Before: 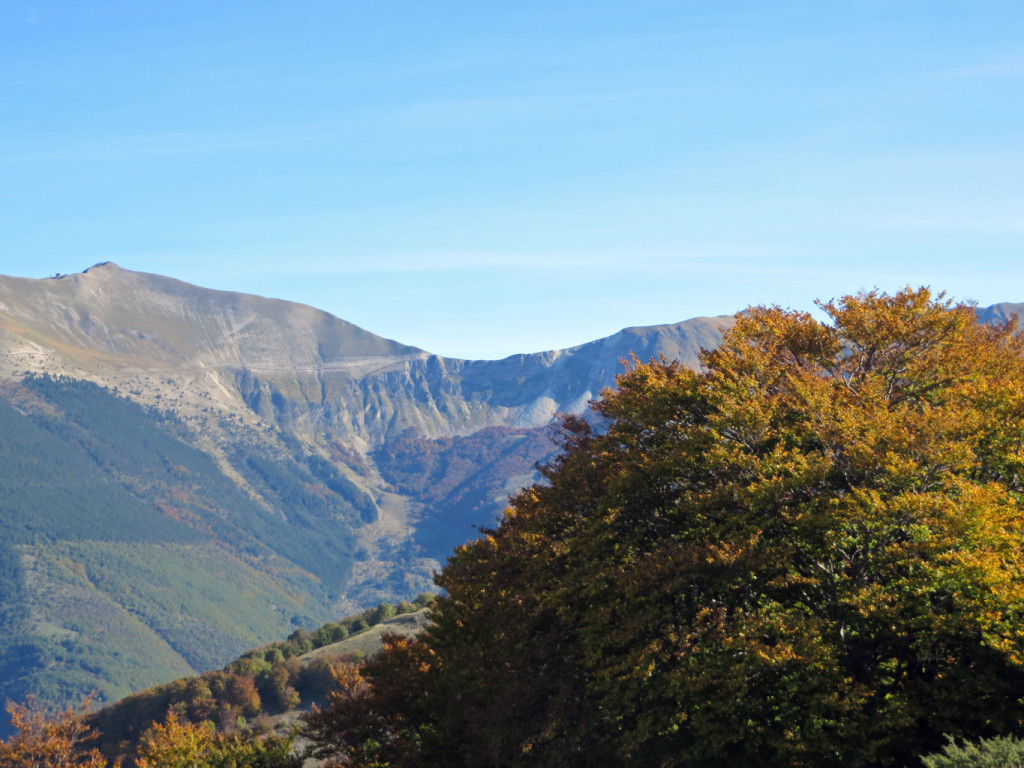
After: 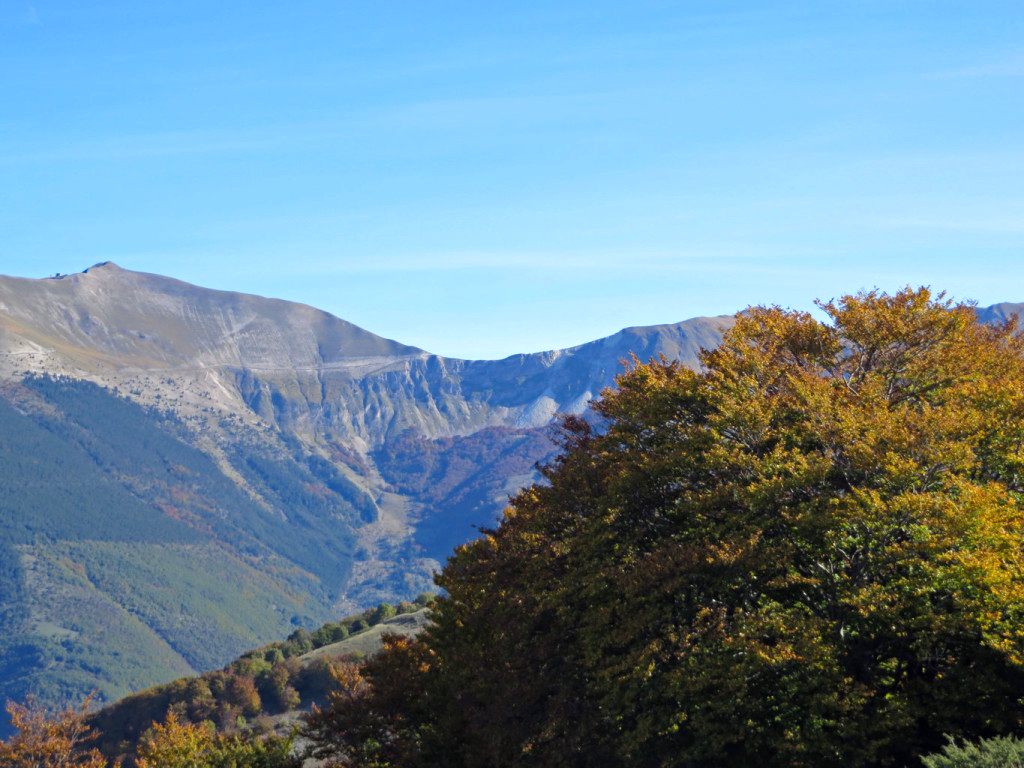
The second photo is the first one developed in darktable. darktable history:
haze removal: on, module defaults
white balance: red 0.954, blue 1.079
